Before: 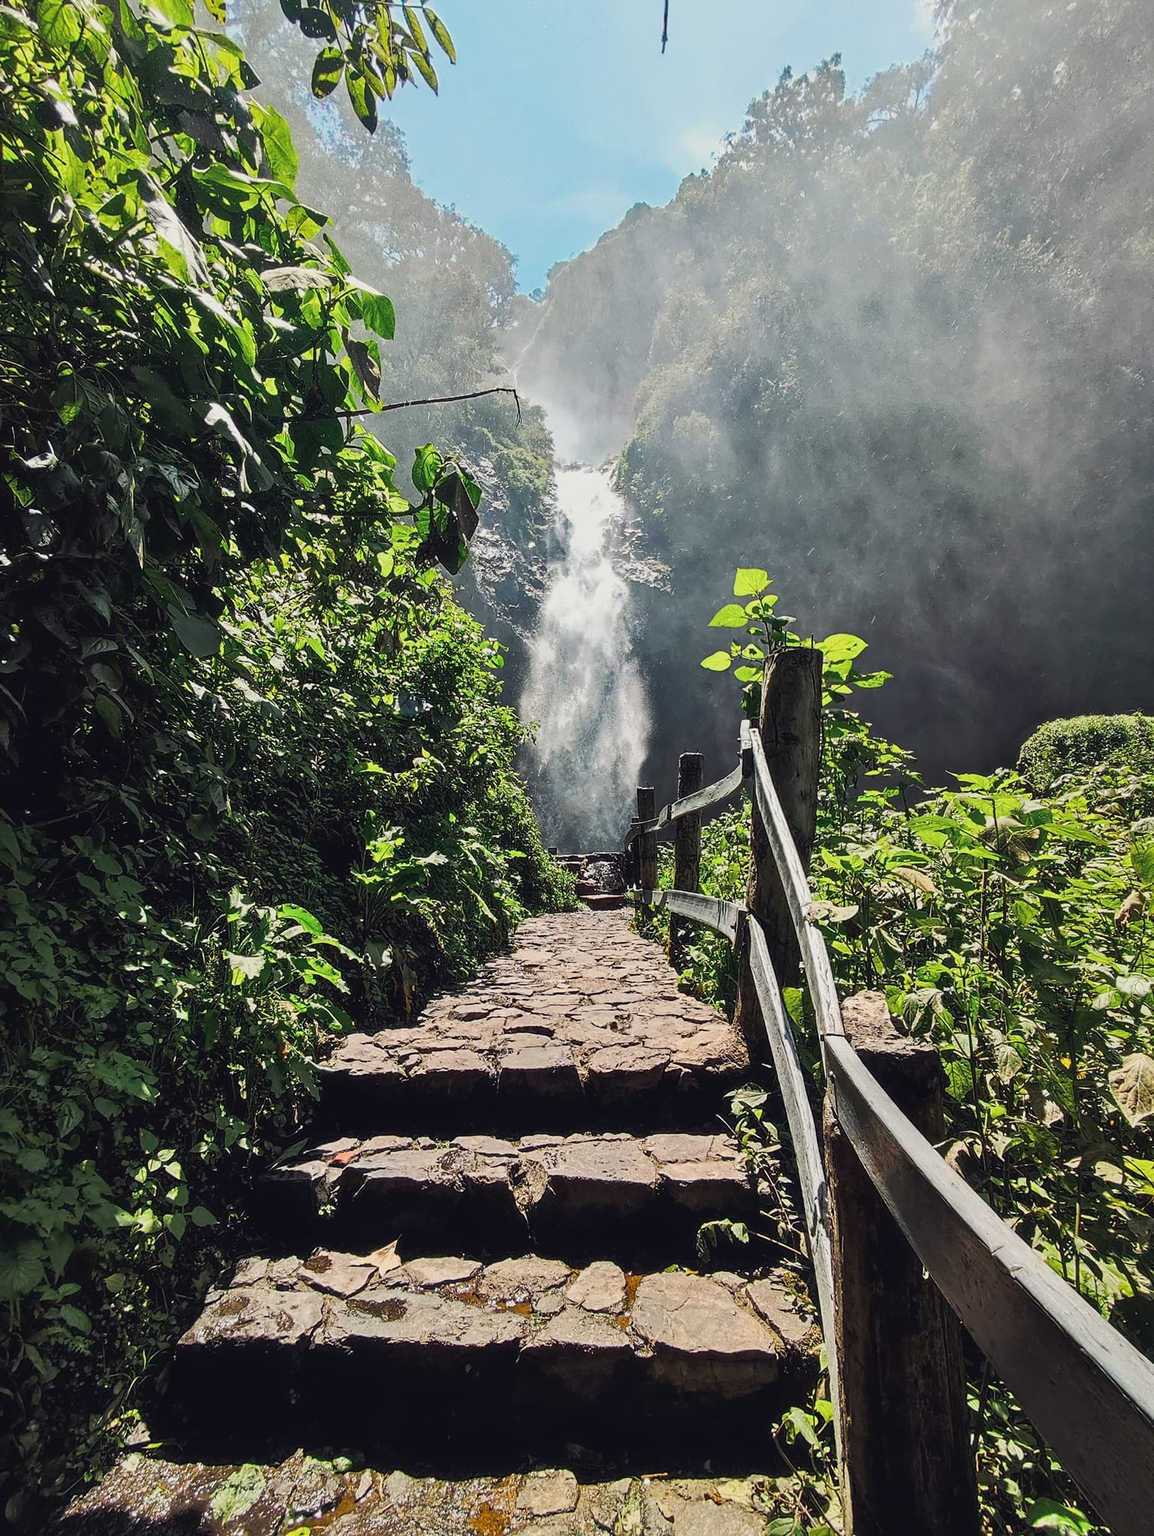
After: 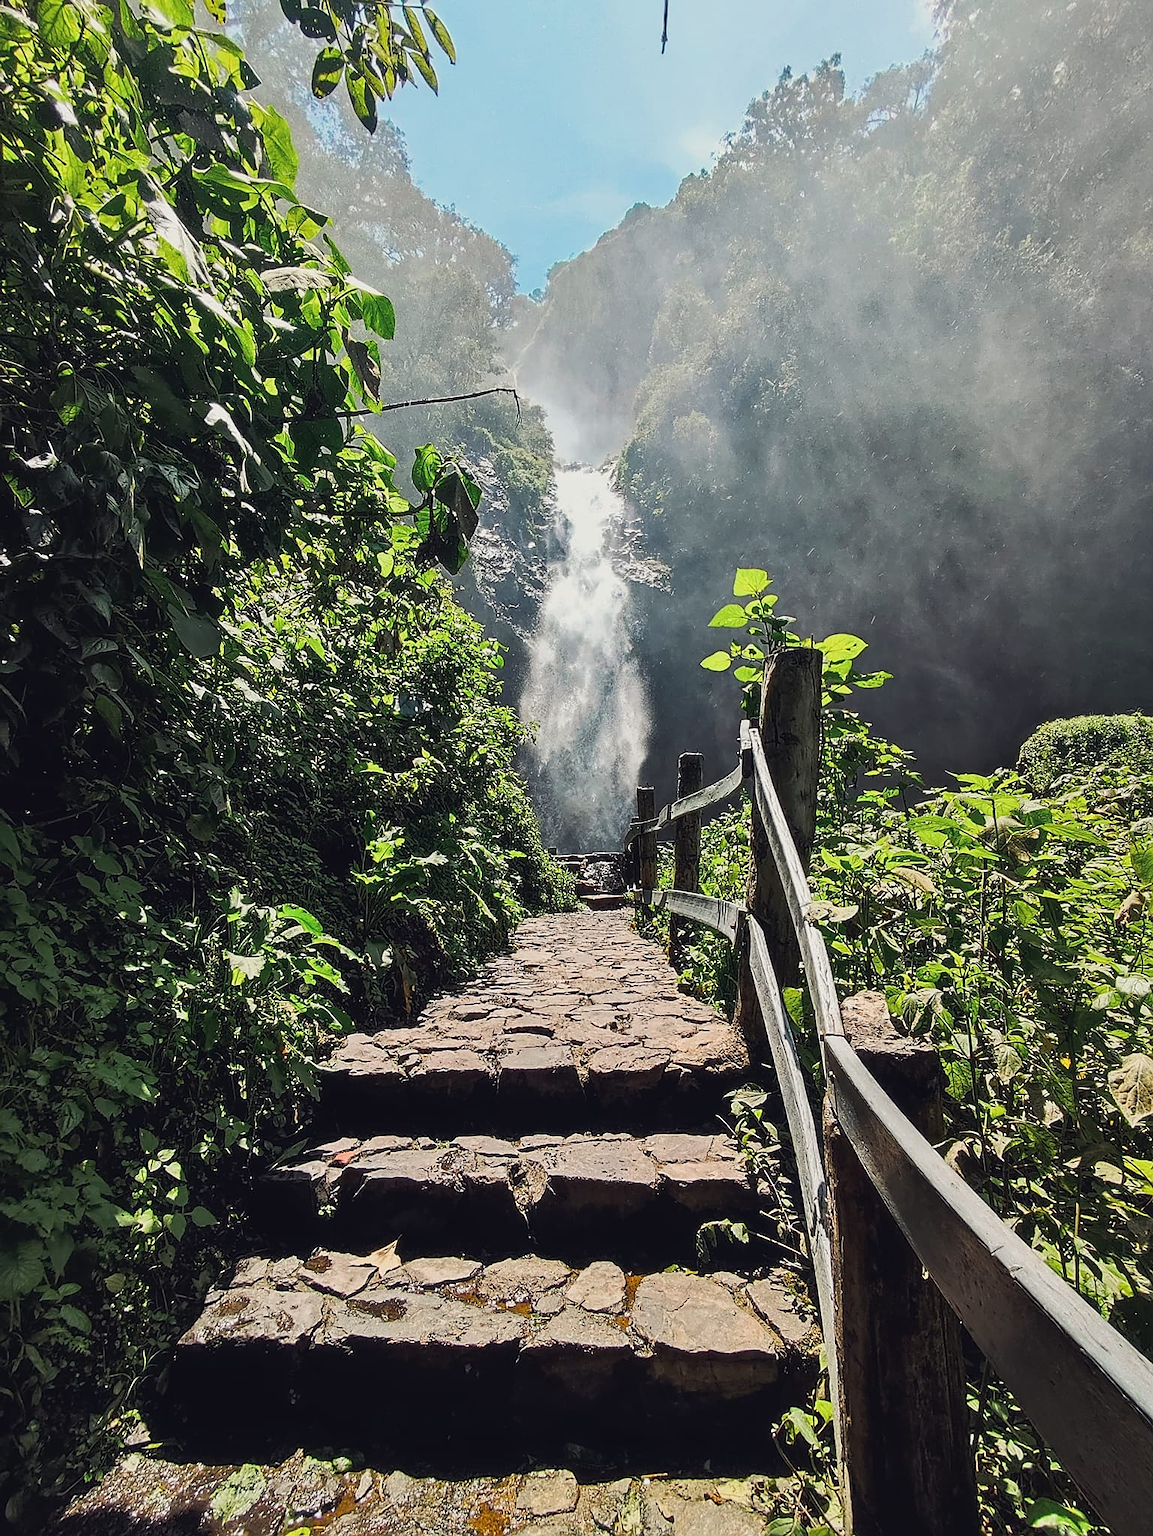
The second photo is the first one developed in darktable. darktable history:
sharpen: radius 0.974, amount 0.603
